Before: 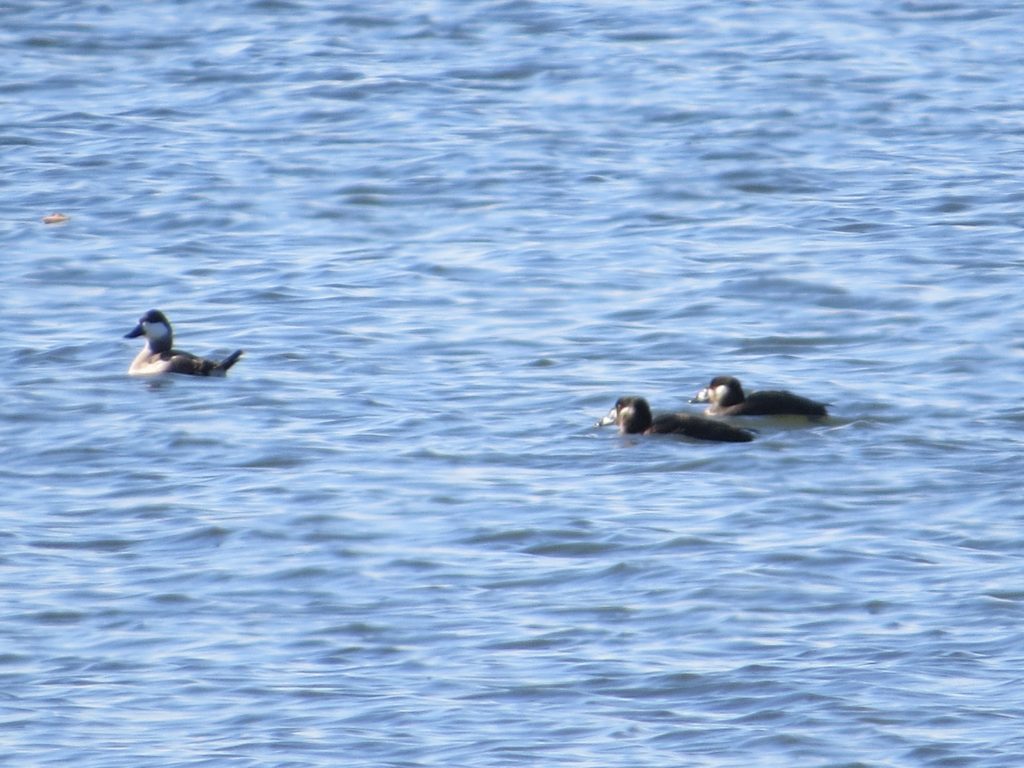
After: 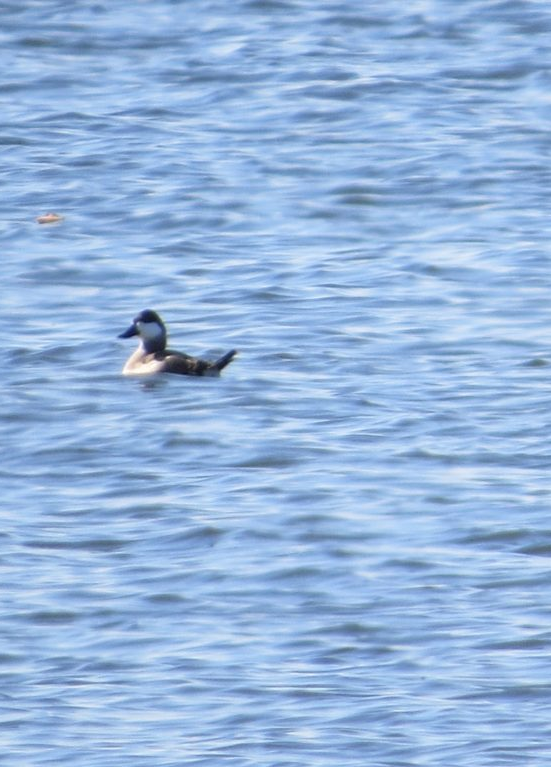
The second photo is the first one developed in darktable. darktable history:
crop: left 0.65%, right 45.479%, bottom 0.082%
